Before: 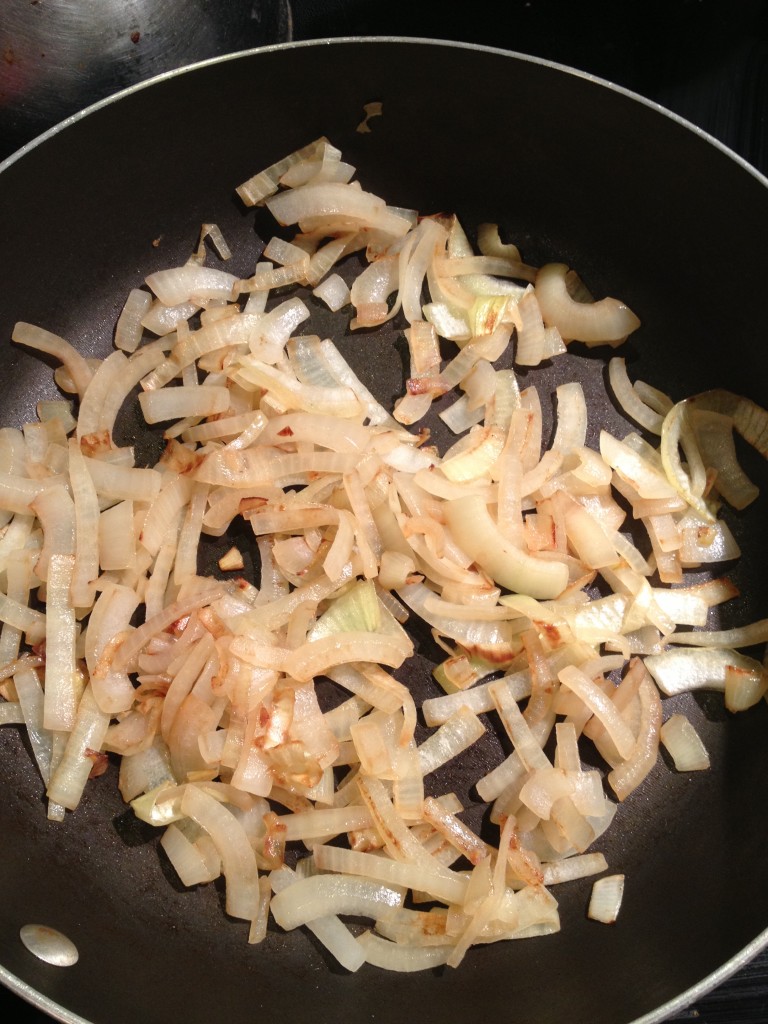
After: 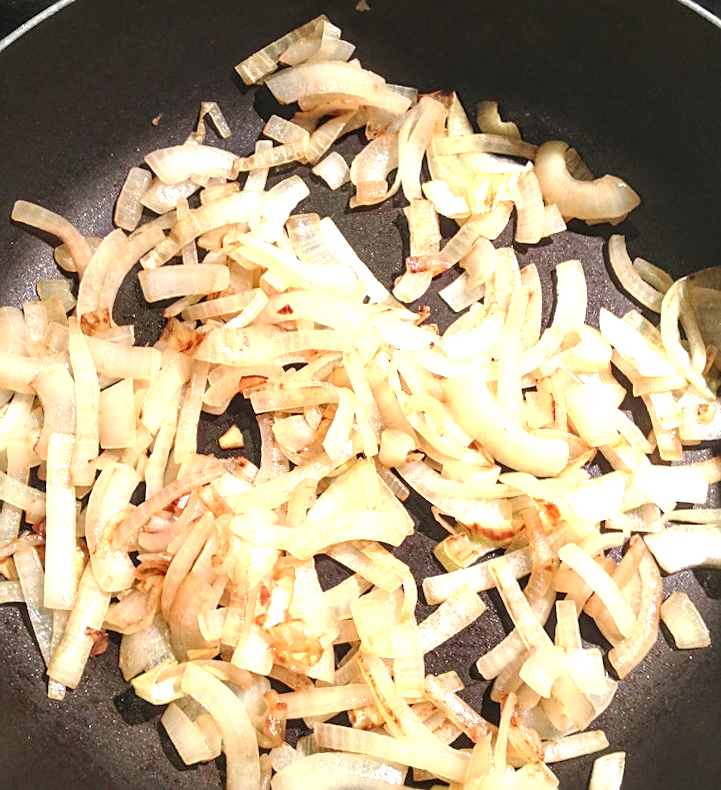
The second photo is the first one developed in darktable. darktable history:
exposure: black level correction 0, exposure 1.103 EV, compensate highlight preservation false
sharpen: on, module defaults
crop and rotate: angle 0.103°, top 11.87%, right 5.814%, bottom 10.706%
local contrast: on, module defaults
